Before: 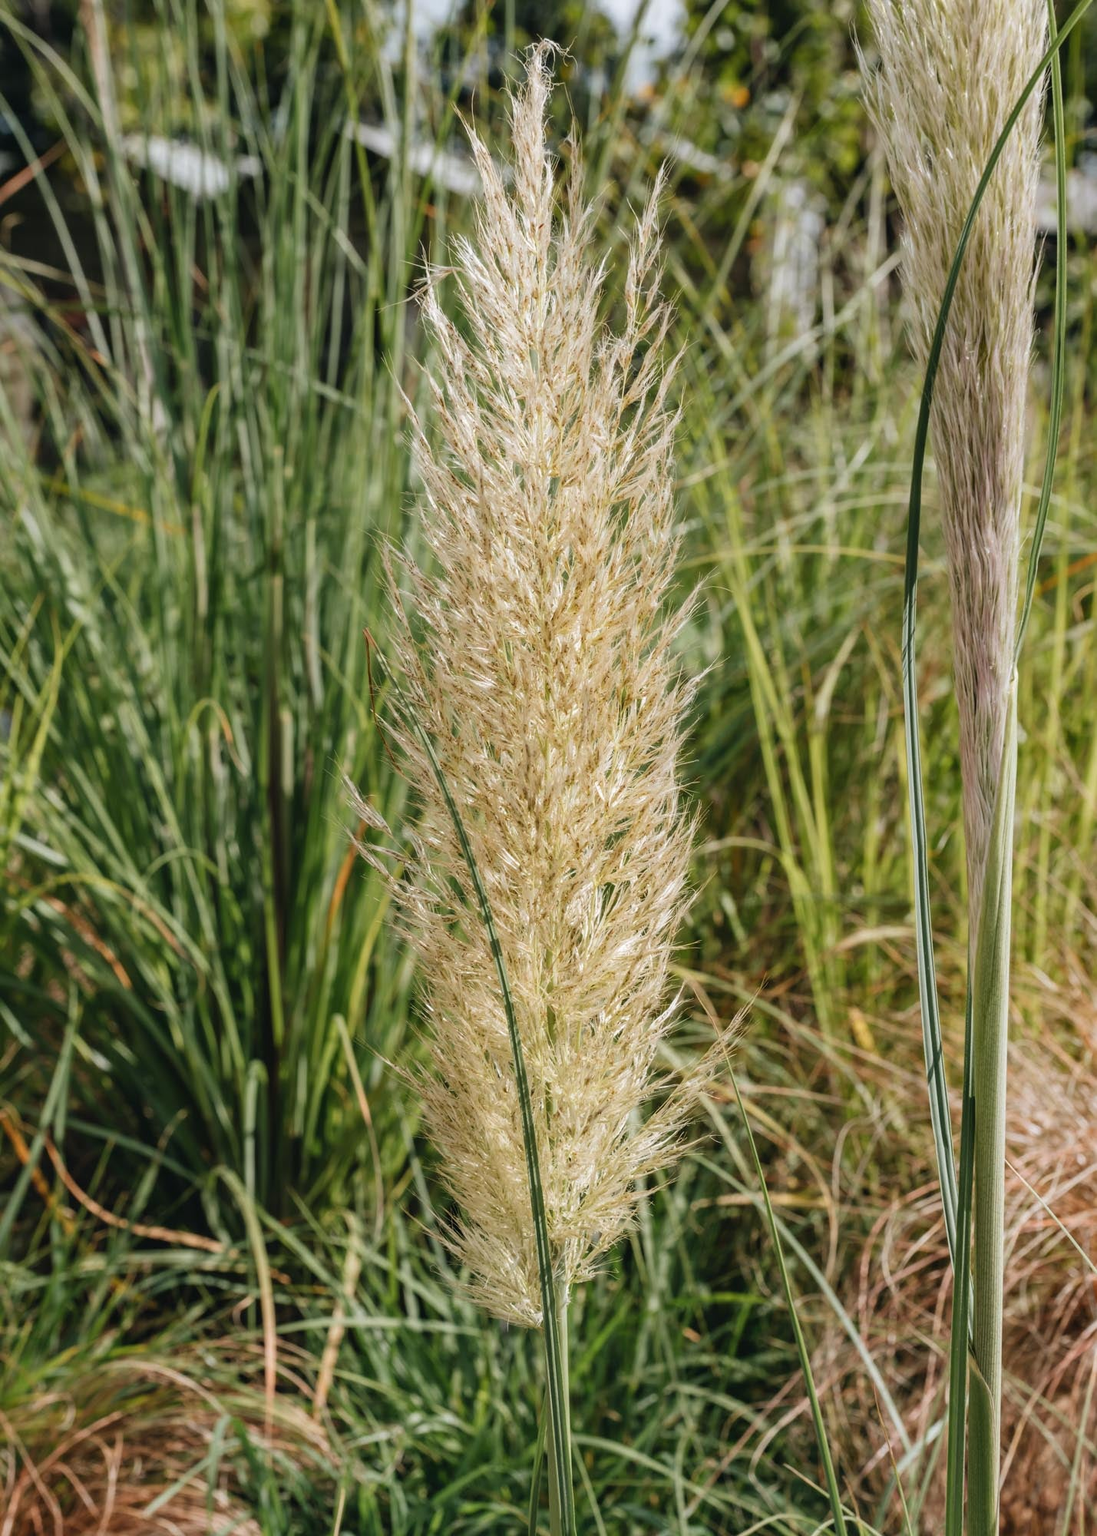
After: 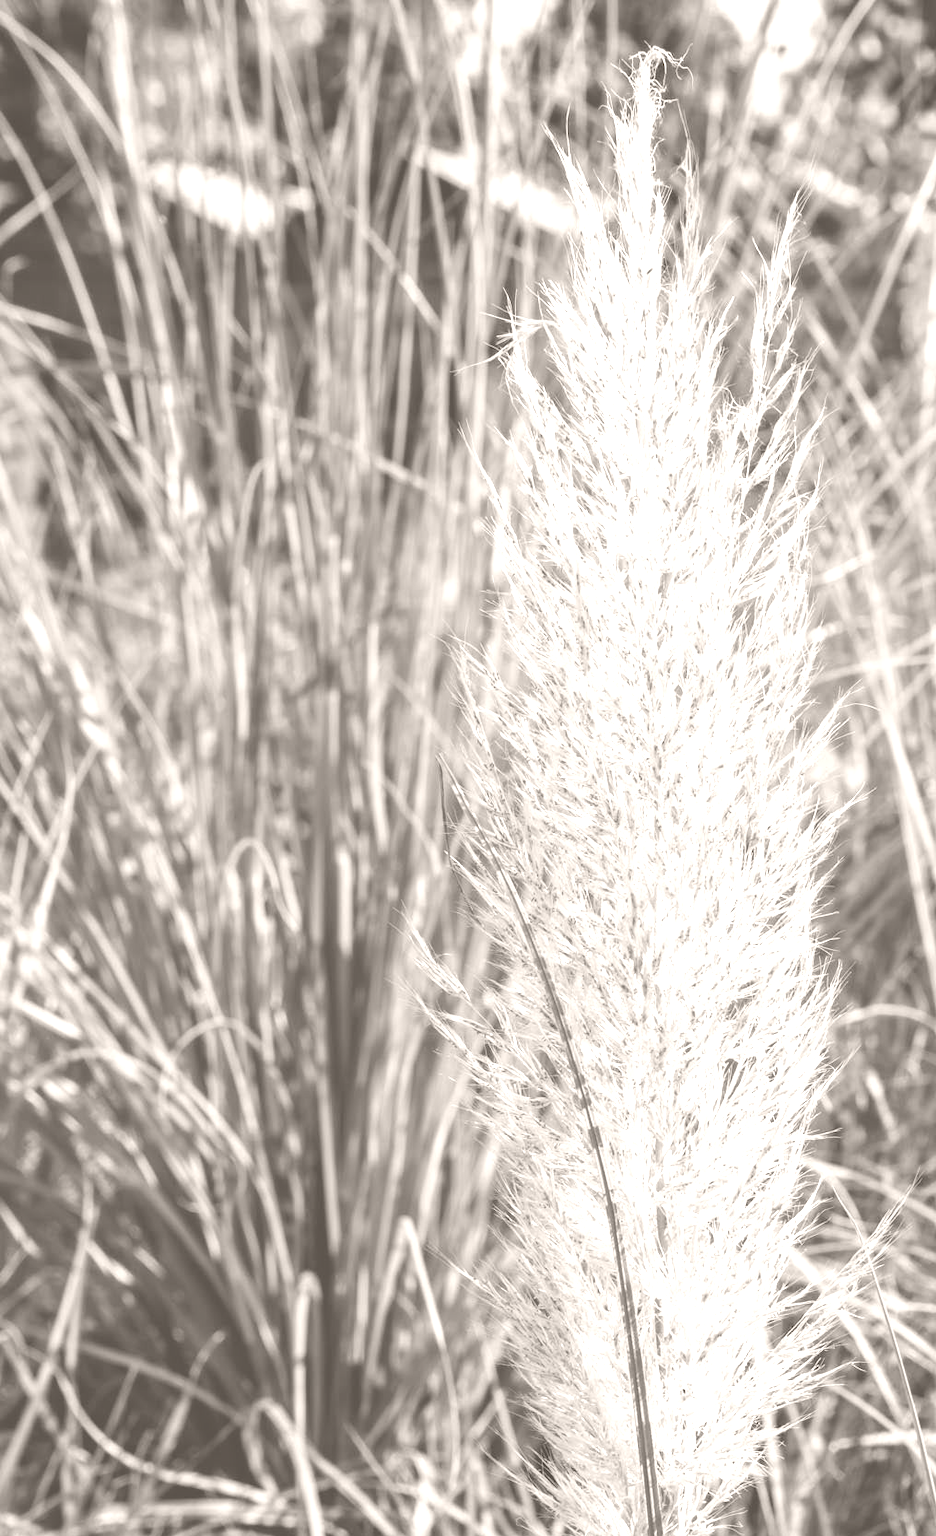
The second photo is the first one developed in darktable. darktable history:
crop: right 28.885%, bottom 16.626%
colorize: hue 34.49°, saturation 35.33%, source mix 100%, lightness 55%, version 1
tone equalizer: on, module defaults
